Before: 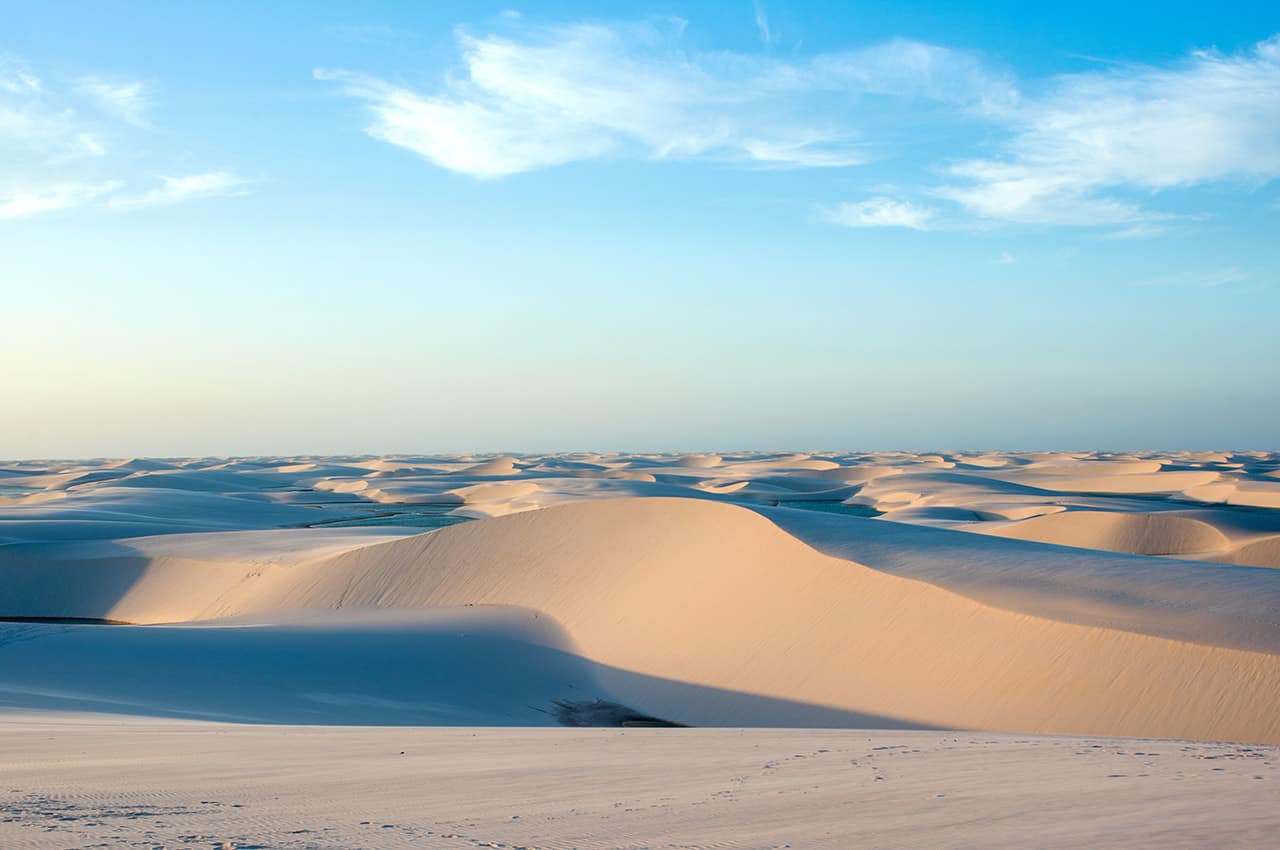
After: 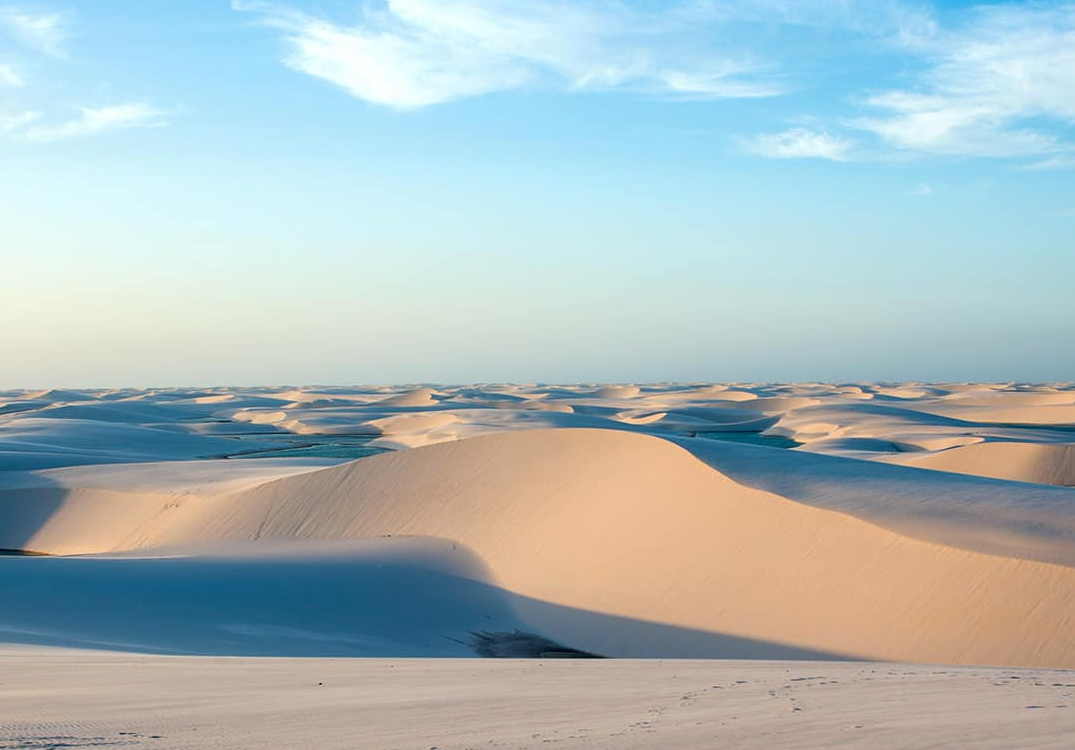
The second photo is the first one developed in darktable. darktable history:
crop: left 6.446%, top 8.188%, right 9.538%, bottom 3.548%
rotate and perspective: automatic cropping off
